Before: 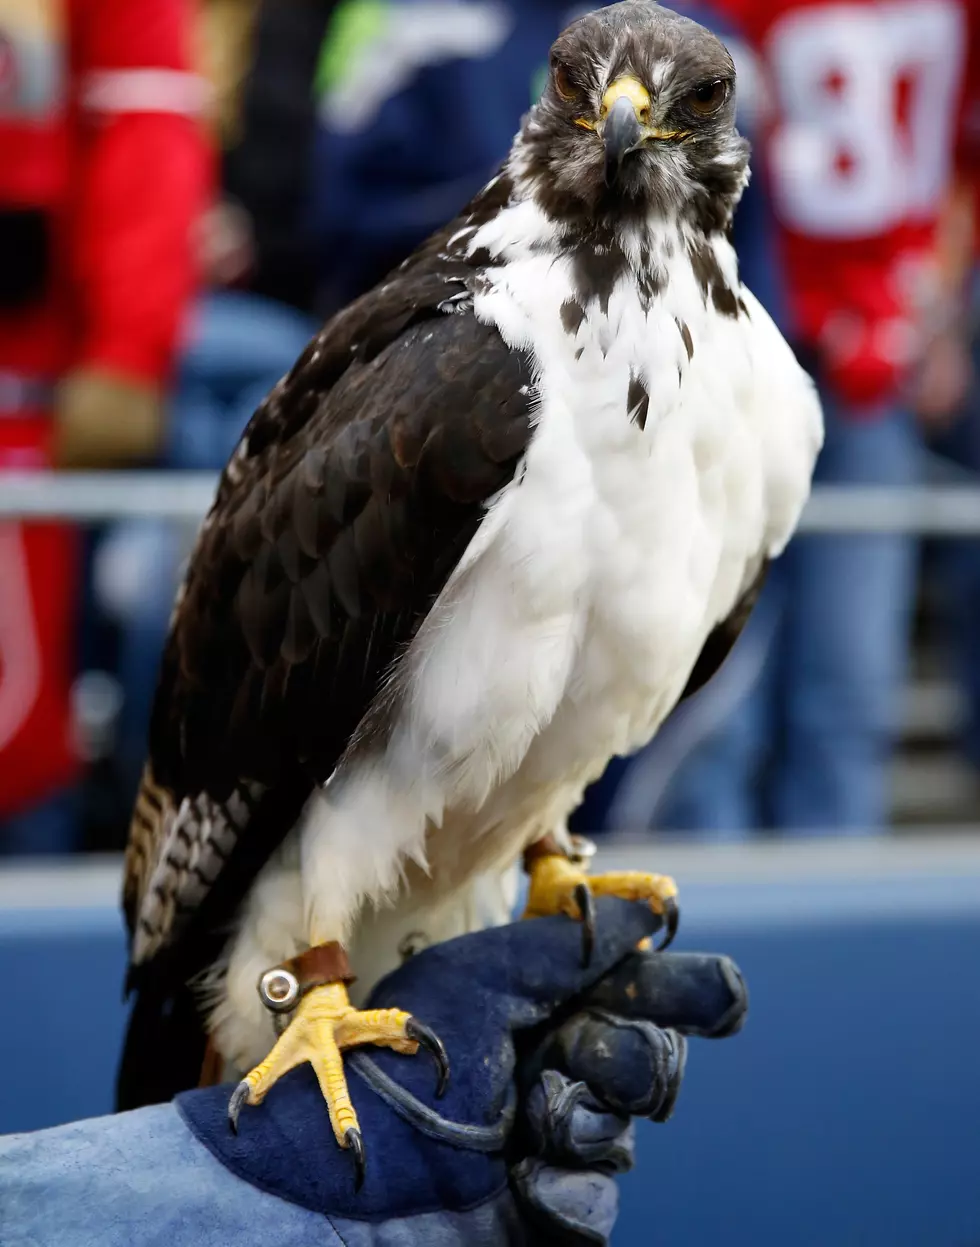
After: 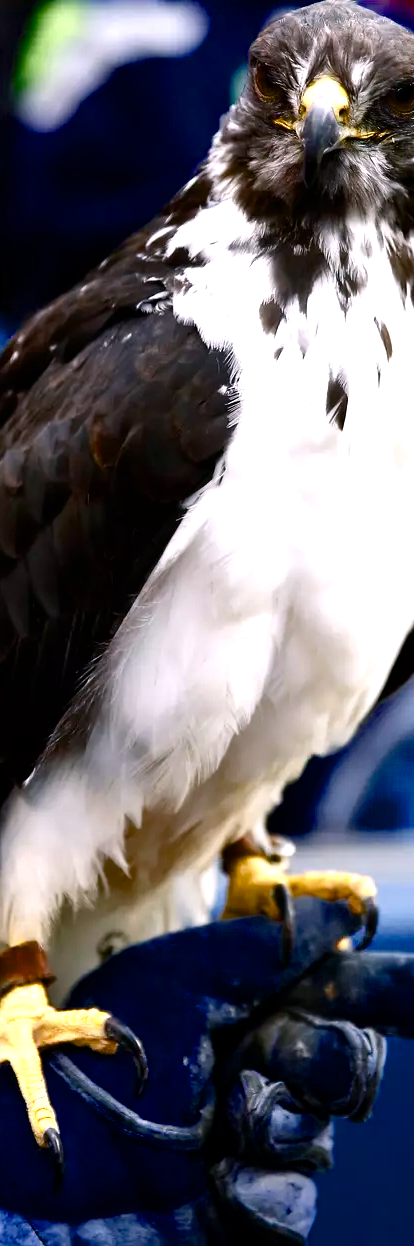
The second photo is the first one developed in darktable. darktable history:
crop: left 30.77%, right 26.905%
color calibration: illuminant as shot in camera, x 0.358, y 0.373, temperature 4628.91 K
color balance rgb: highlights gain › chroma 2.067%, highlights gain › hue 45.02°, linear chroma grading › global chroma 15.172%, perceptual saturation grading › global saturation 20%, perceptual saturation grading › highlights -50.463%, perceptual saturation grading › shadows 30.833%, perceptual brilliance grading › global brilliance -5.47%, perceptual brilliance grading › highlights 24.934%, perceptual brilliance grading › mid-tones 7.307%, perceptual brilliance grading › shadows -4.599%, global vibrance 6.571%, contrast 12.292%, saturation formula JzAzBz (2021)
